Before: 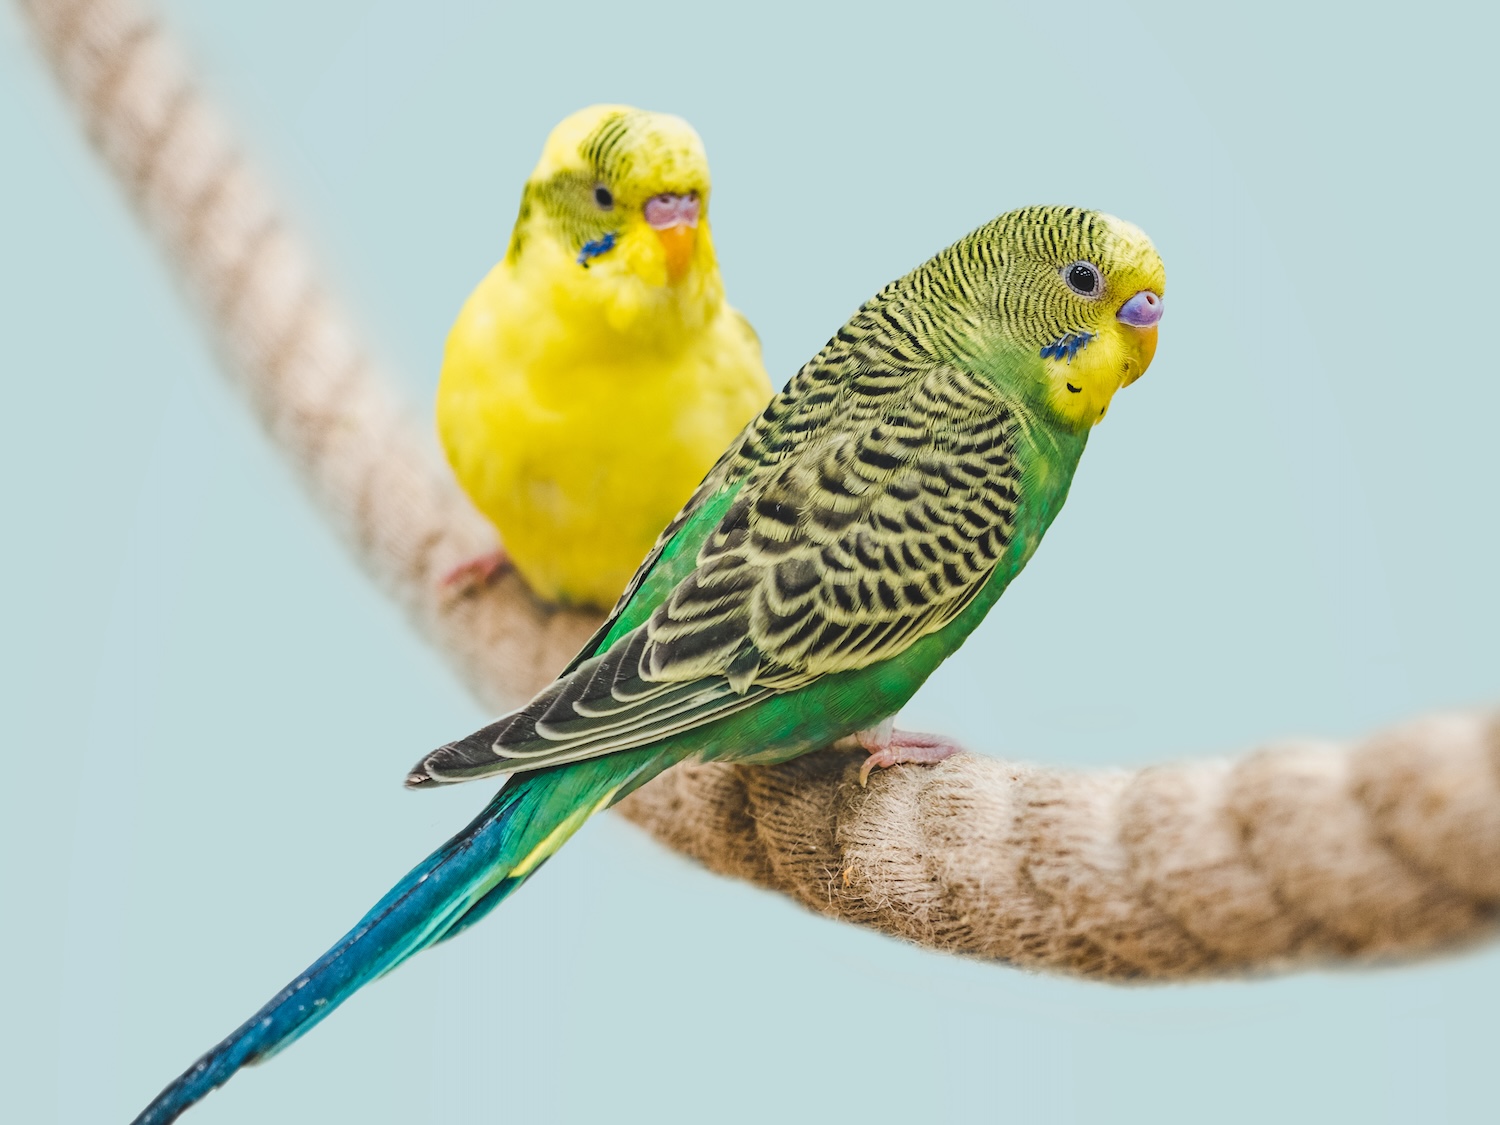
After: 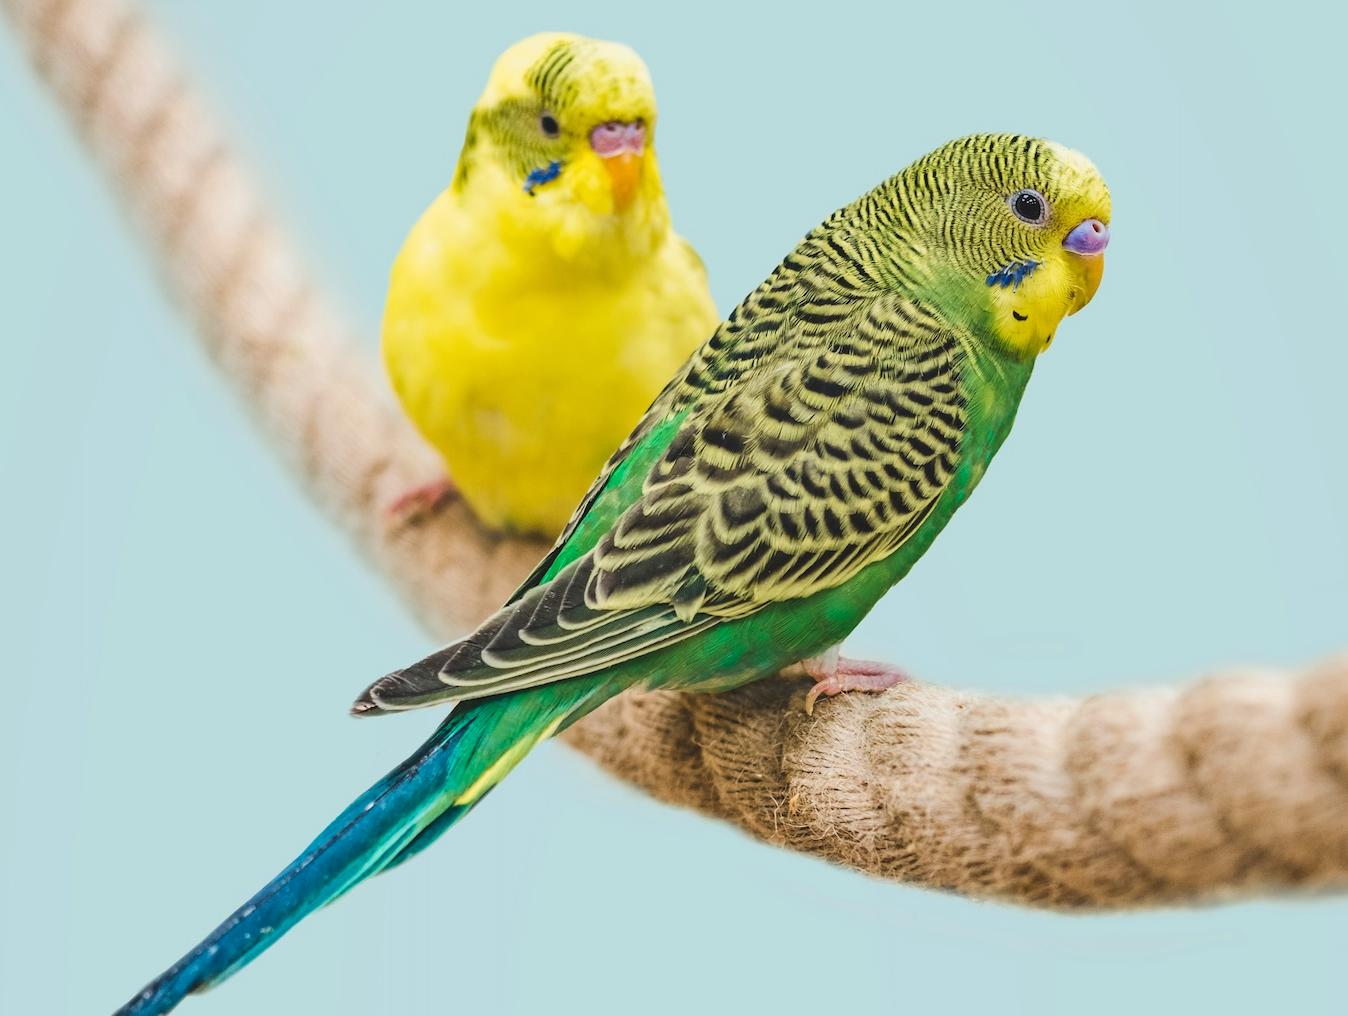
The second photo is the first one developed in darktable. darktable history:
velvia: on, module defaults
crop: left 3.634%, top 6.436%, right 6.463%, bottom 3.179%
